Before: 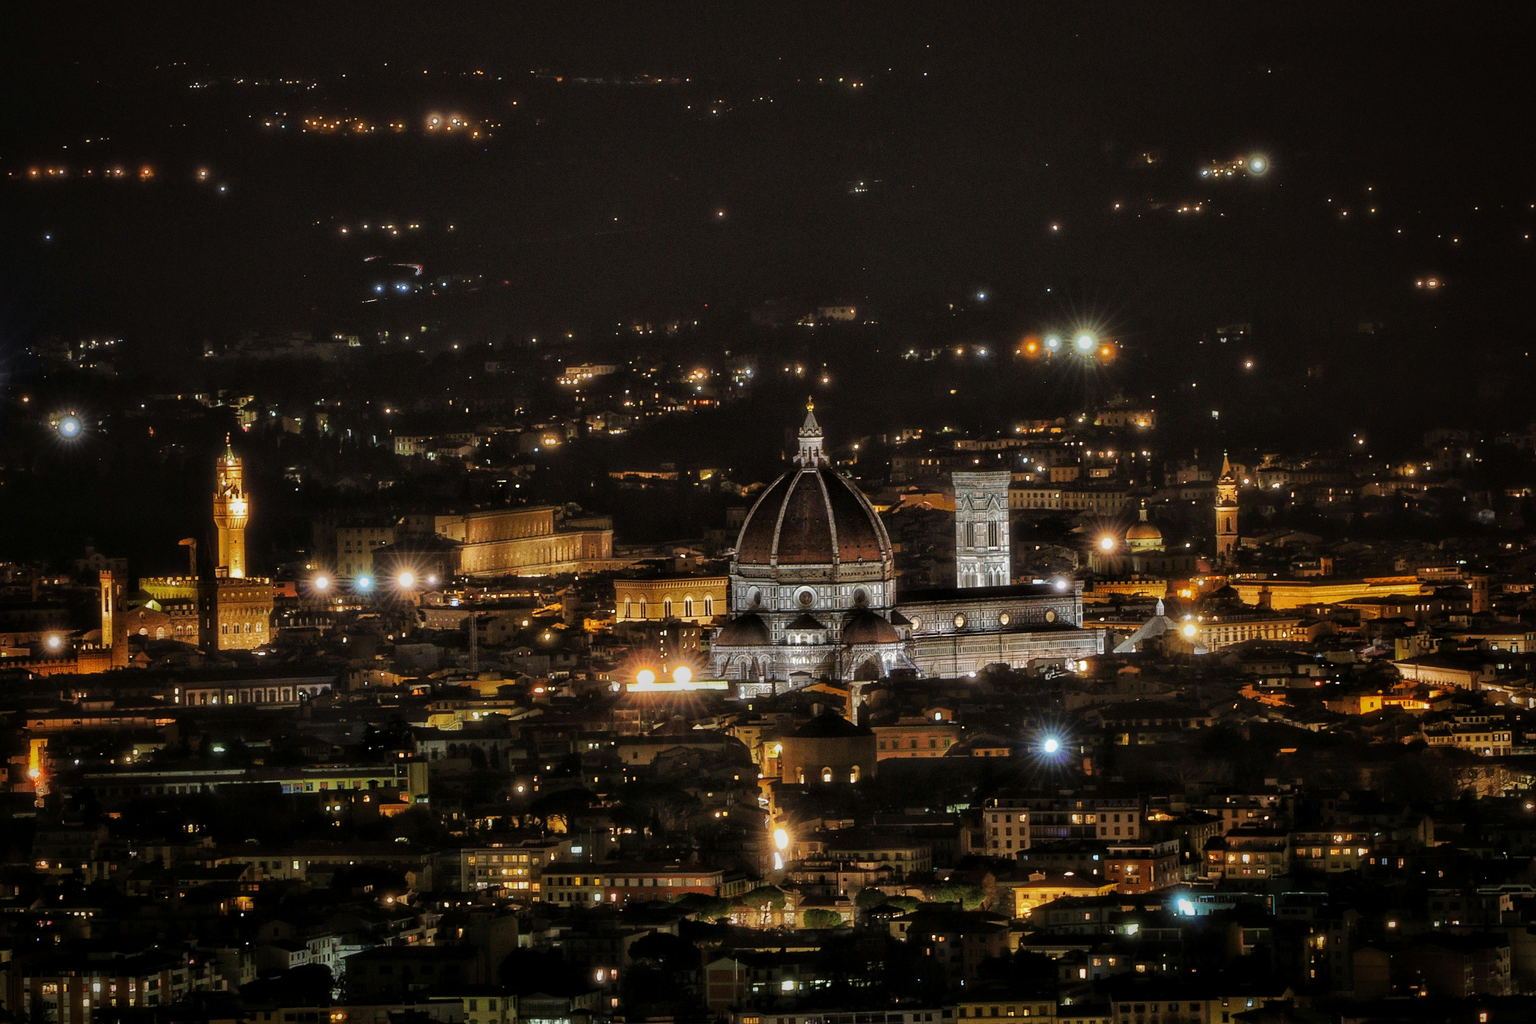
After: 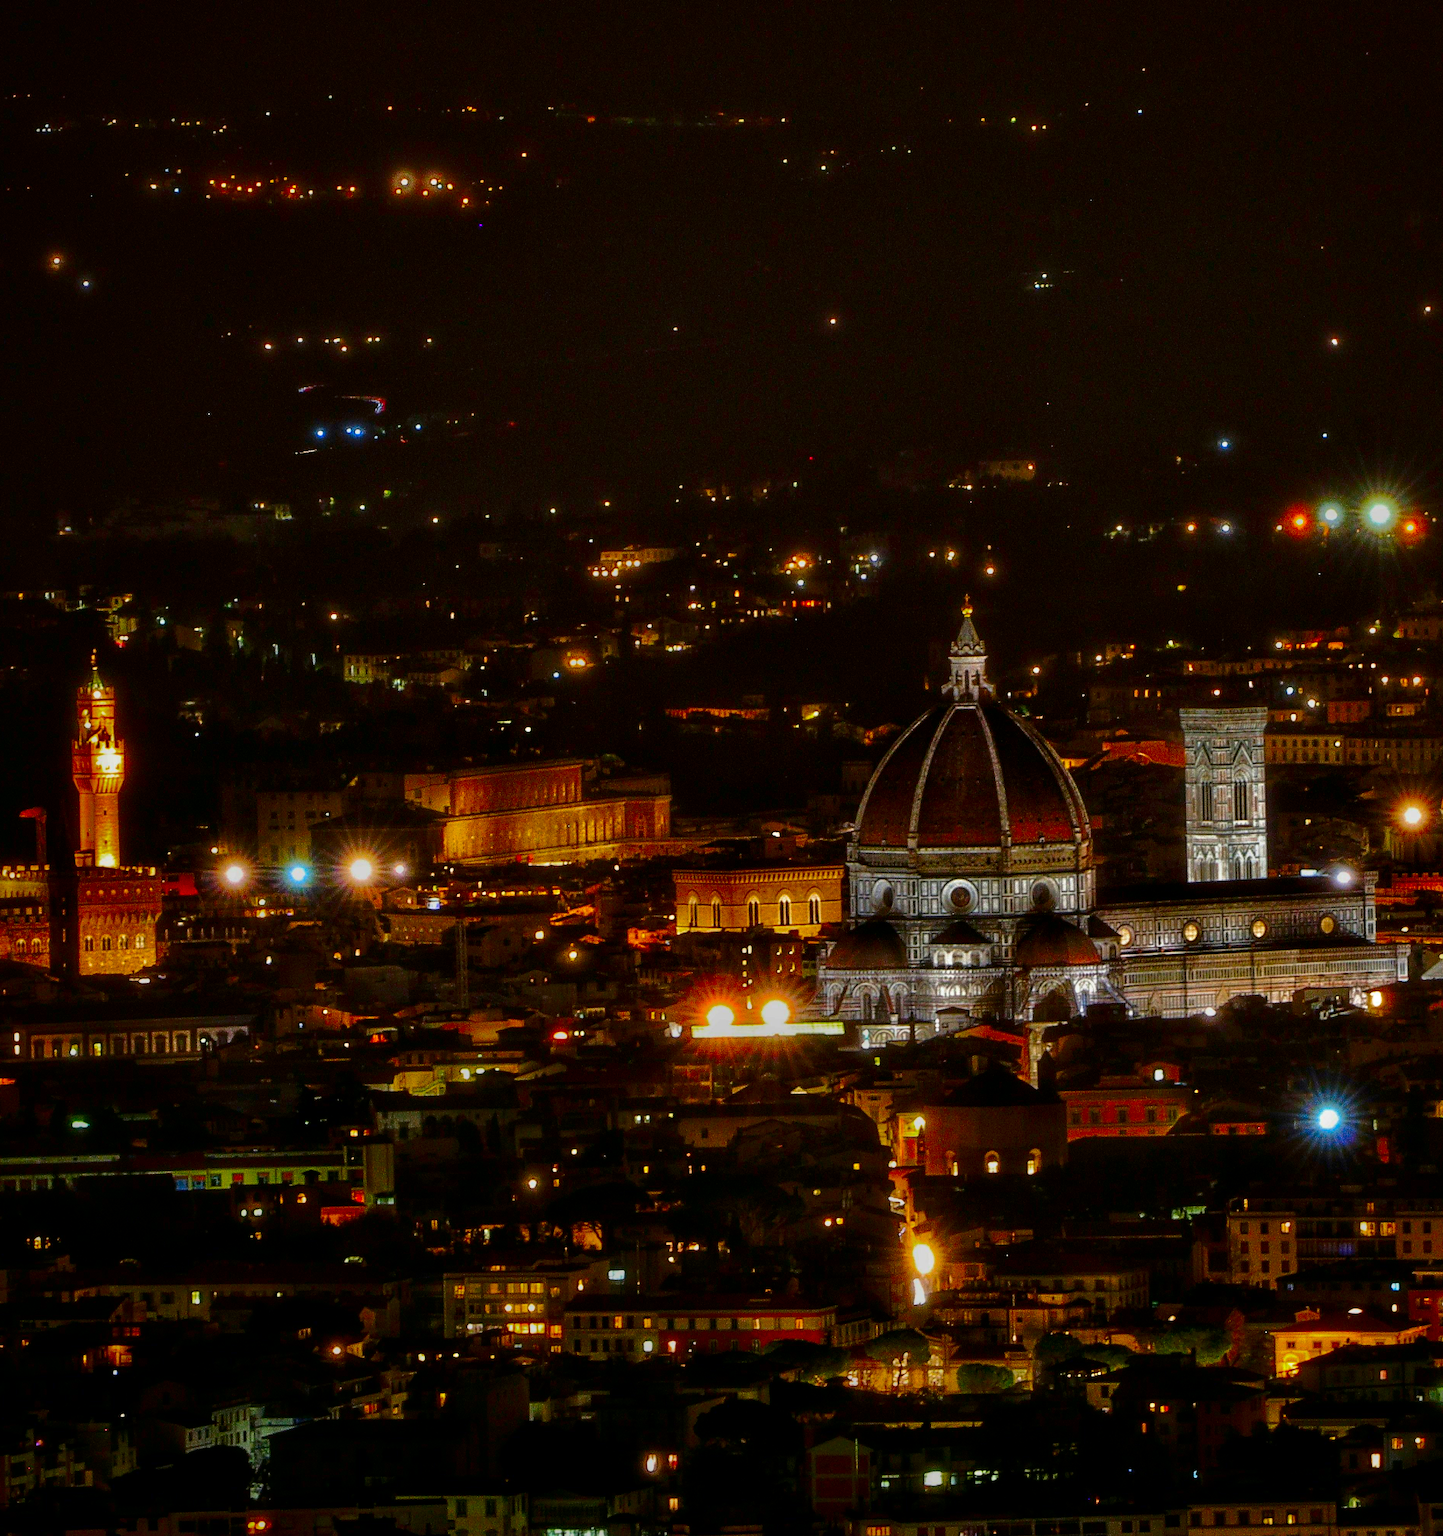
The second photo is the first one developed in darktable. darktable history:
contrast brightness saturation: brightness -0.211, saturation 0.081
crop: left 10.797%, right 26.545%
color correction: highlights b* 0.009, saturation 1.78
